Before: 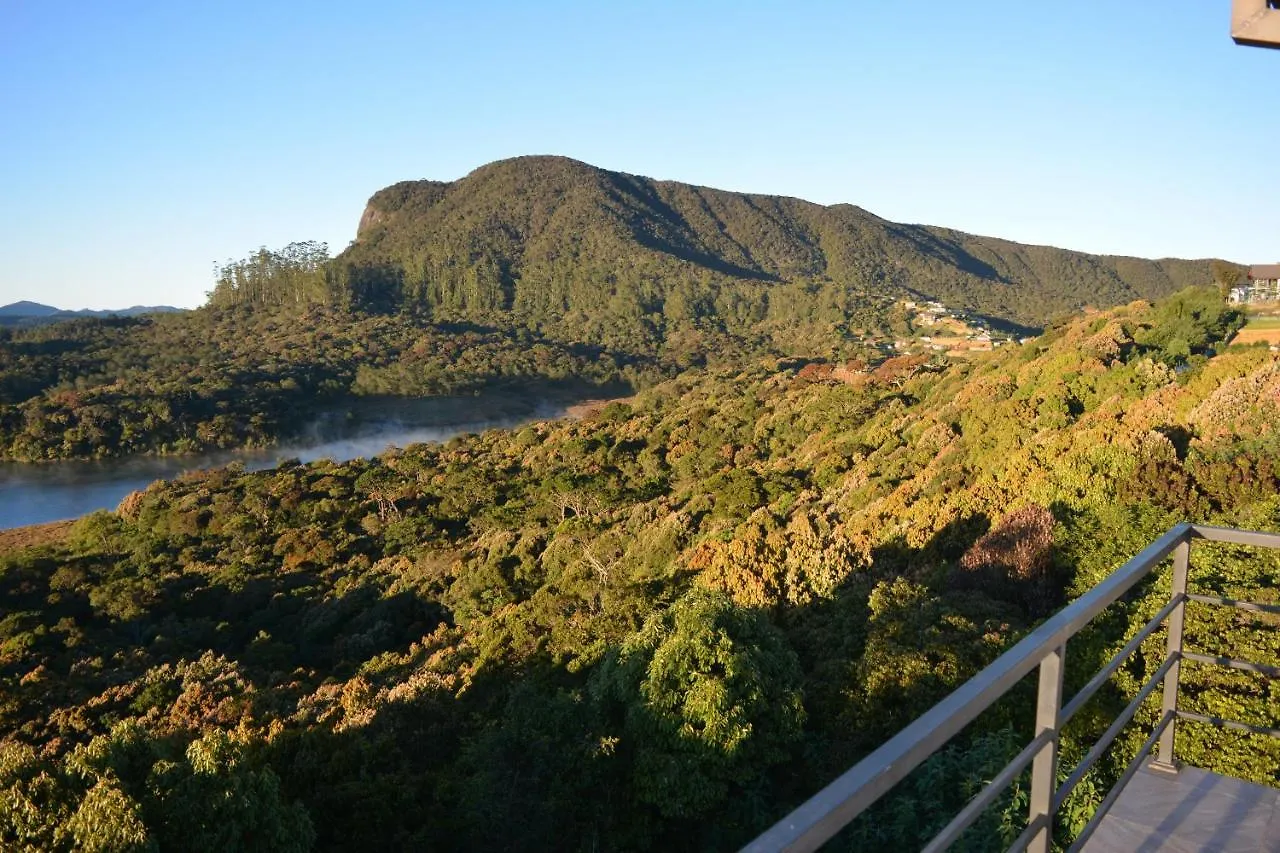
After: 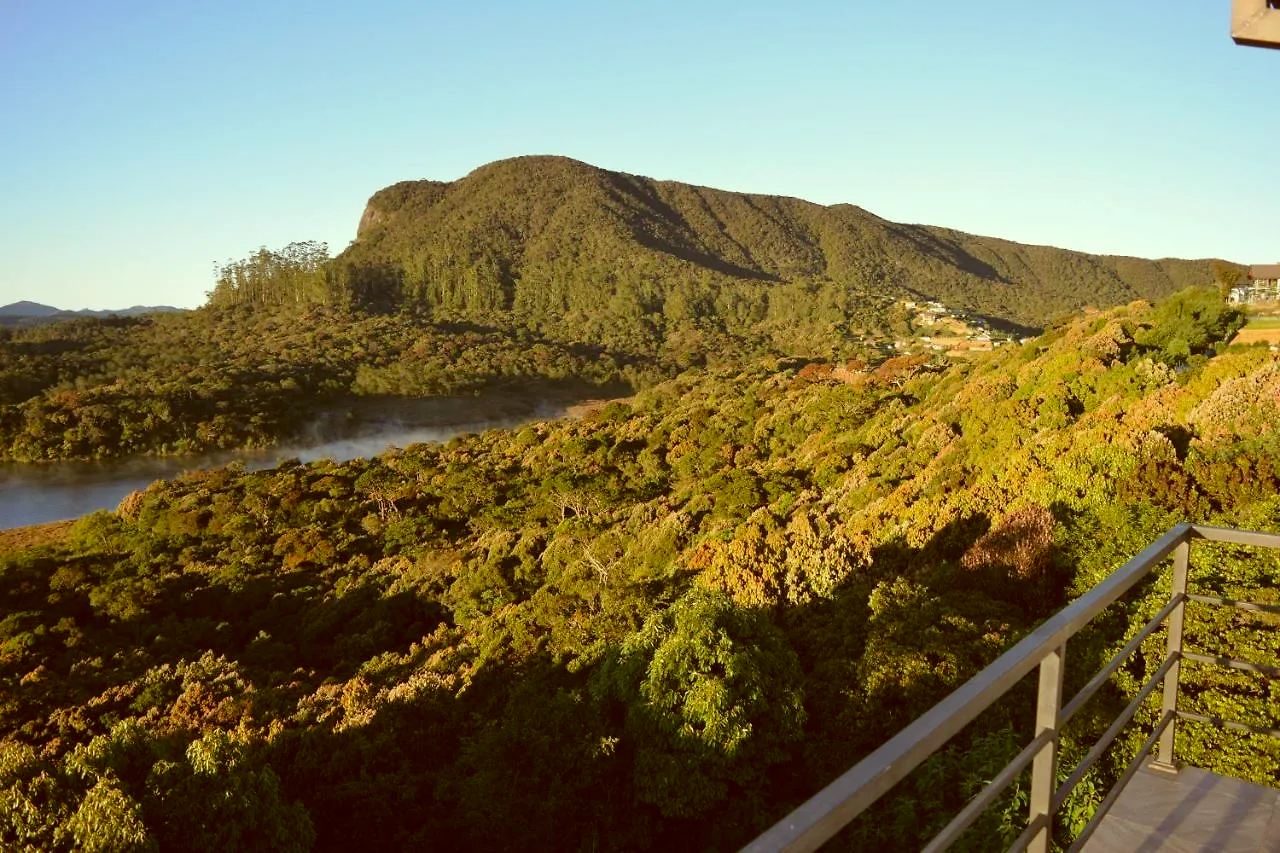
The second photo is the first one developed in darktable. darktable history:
color correction: highlights a* -5.97, highlights b* 9.39, shadows a* 10.55, shadows b* 23.28
